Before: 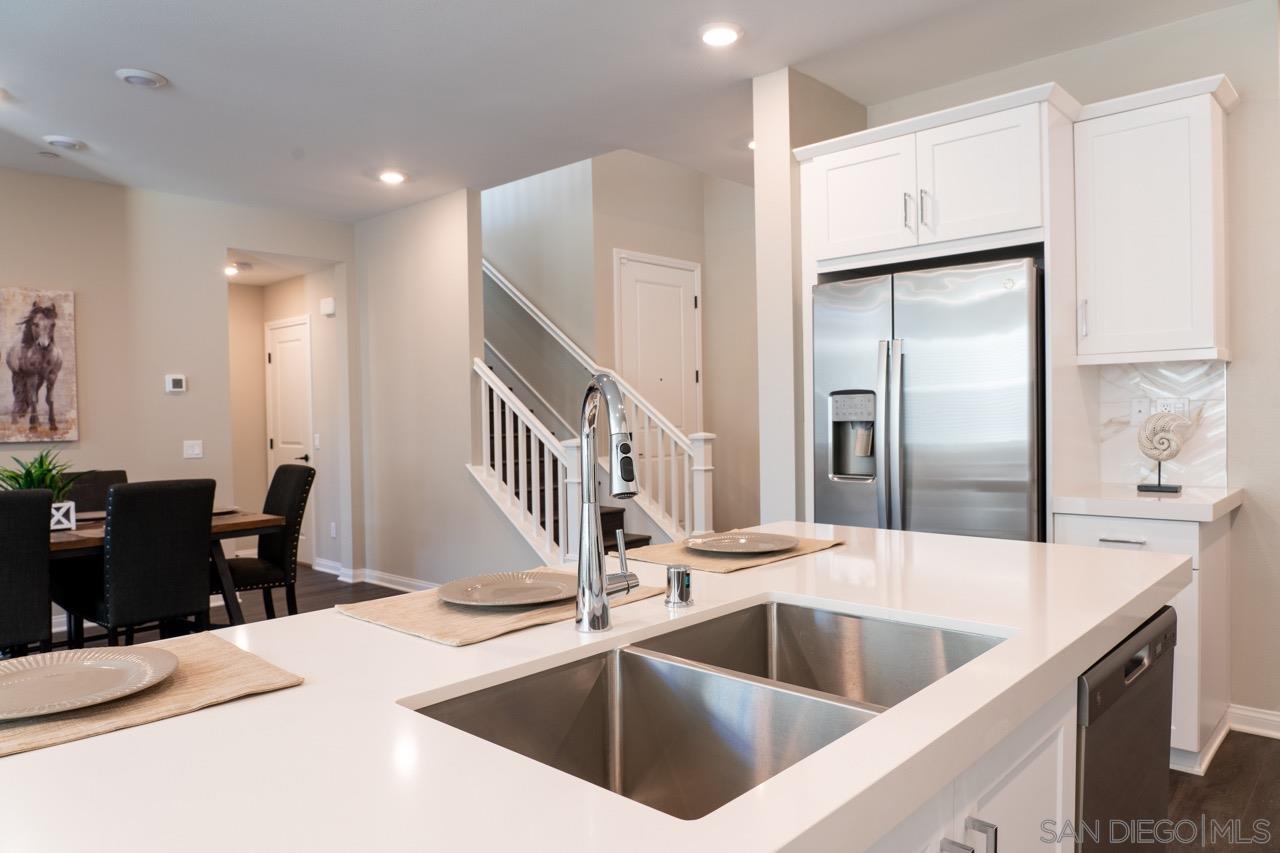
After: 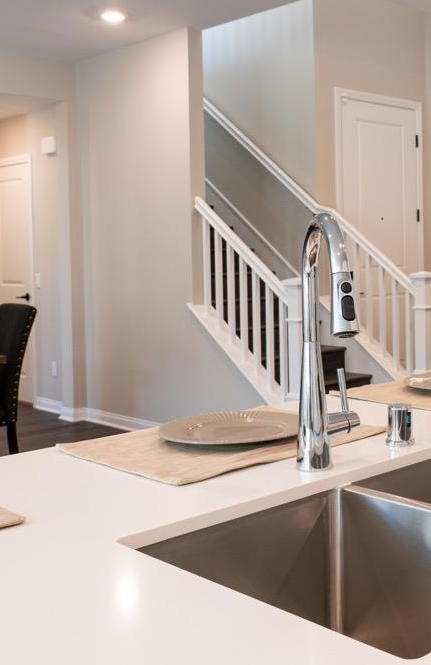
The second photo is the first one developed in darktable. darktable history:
crop and rotate: left 21.831%, top 18.974%, right 44.42%, bottom 3.004%
